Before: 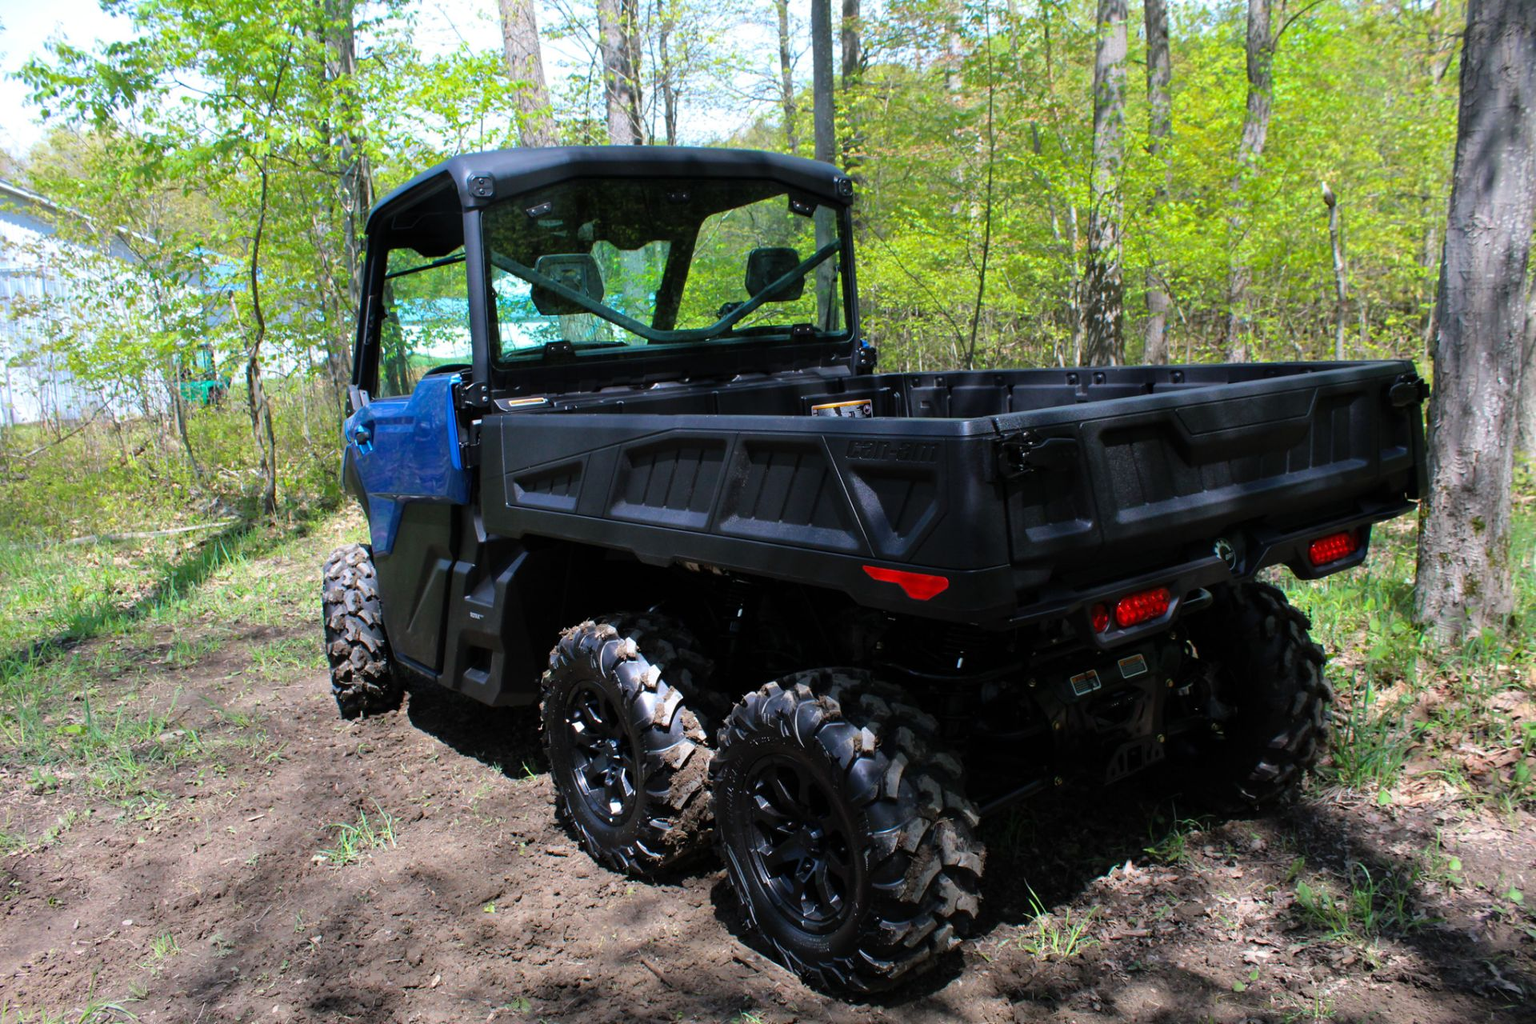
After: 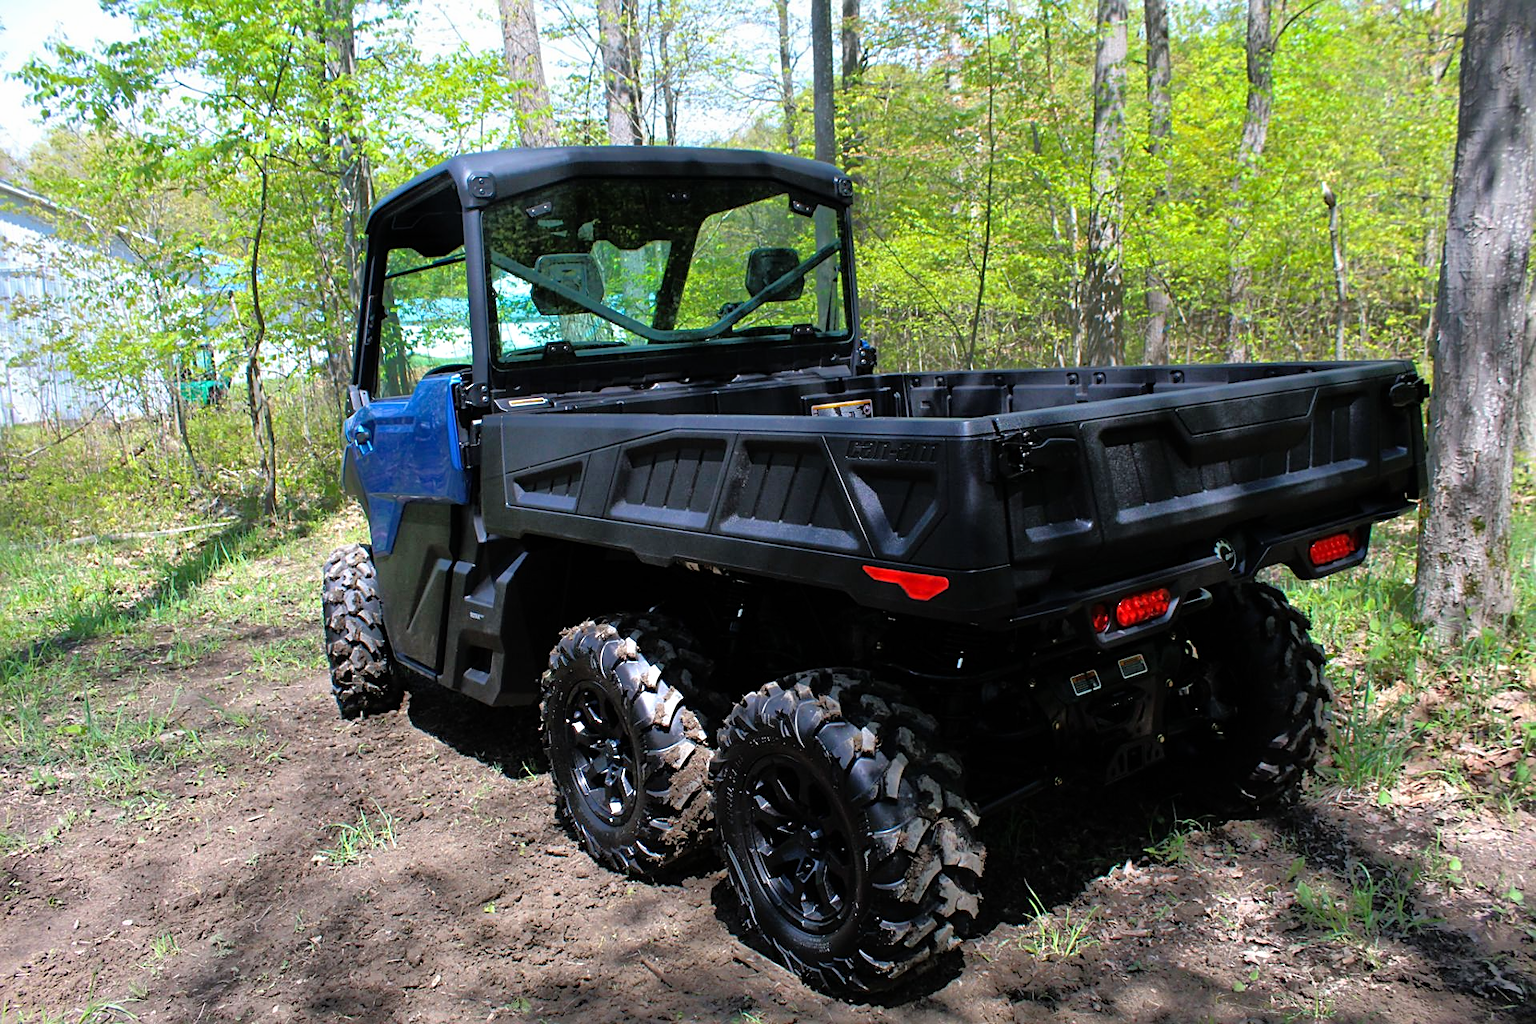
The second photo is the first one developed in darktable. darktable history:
sharpen: on, module defaults
tone equalizer: -8 EV -0.528 EV, -7 EV -0.319 EV, -6 EV -0.083 EV, -5 EV 0.413 EV, -4 EV 0.985 EV, -3 EV 0.791 EV, -2 EV -0.01 EV, -1 EV 0.14 EV, +0 EV -0.012 EV, smoothing 1
